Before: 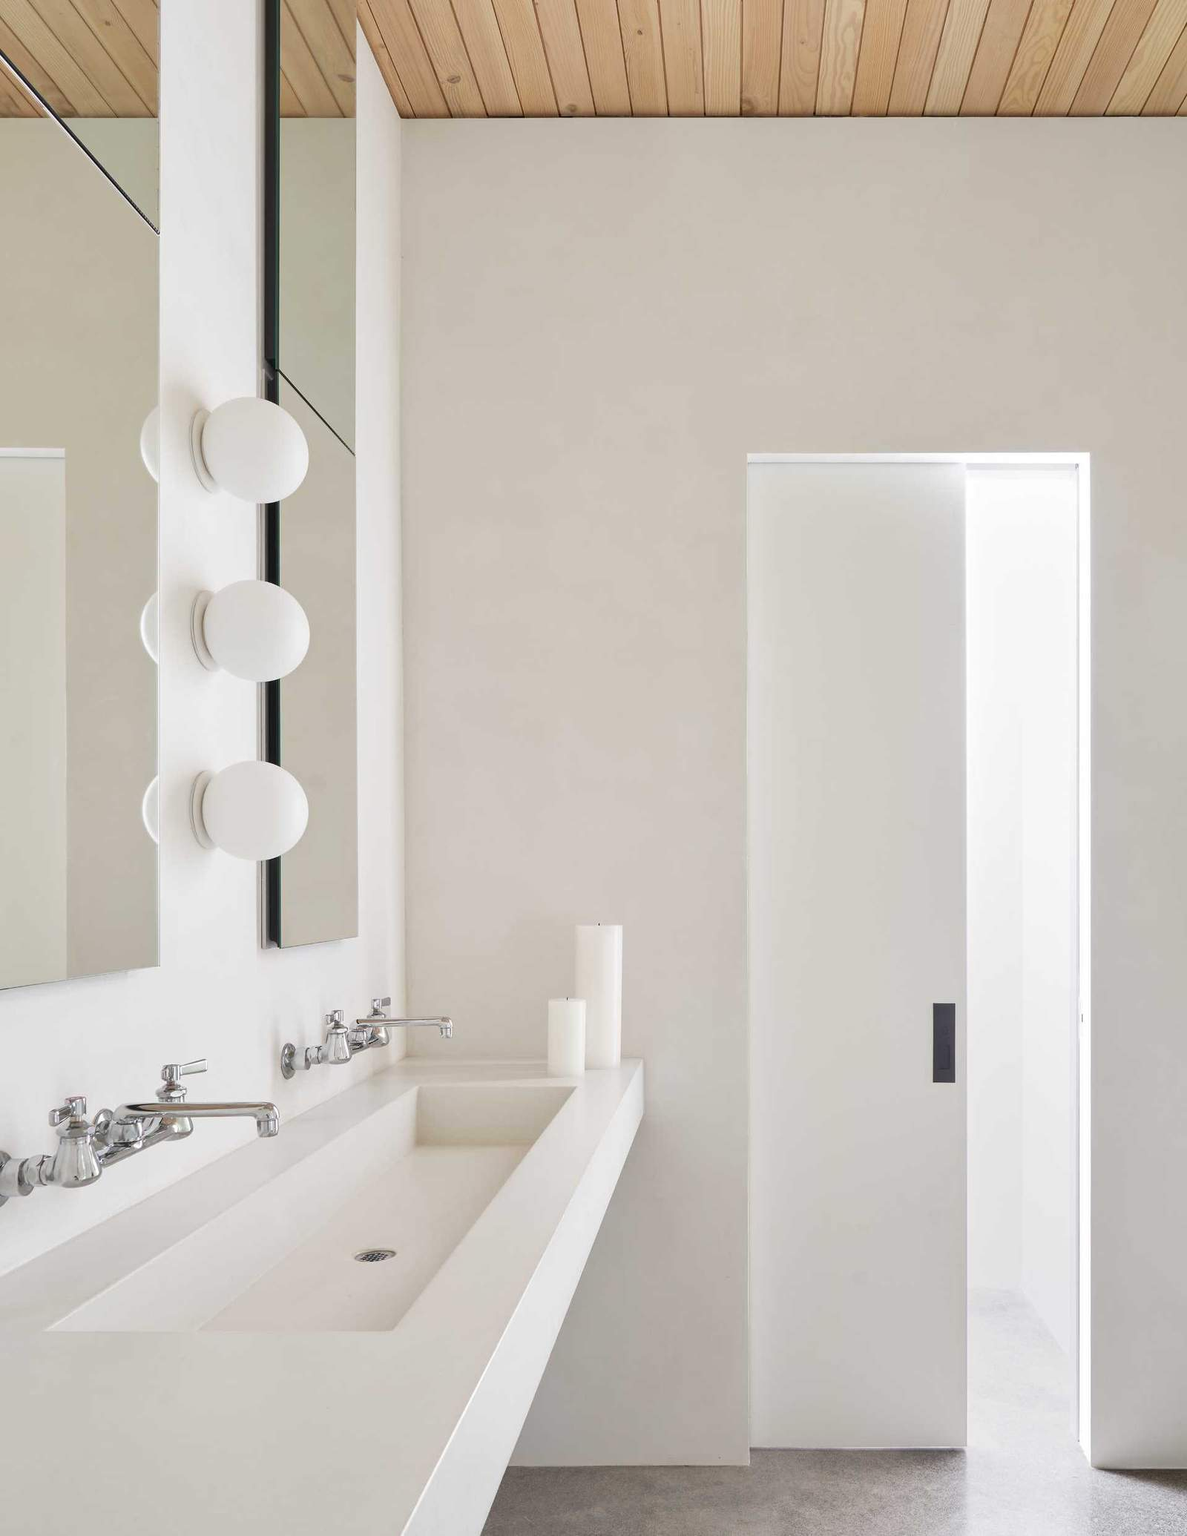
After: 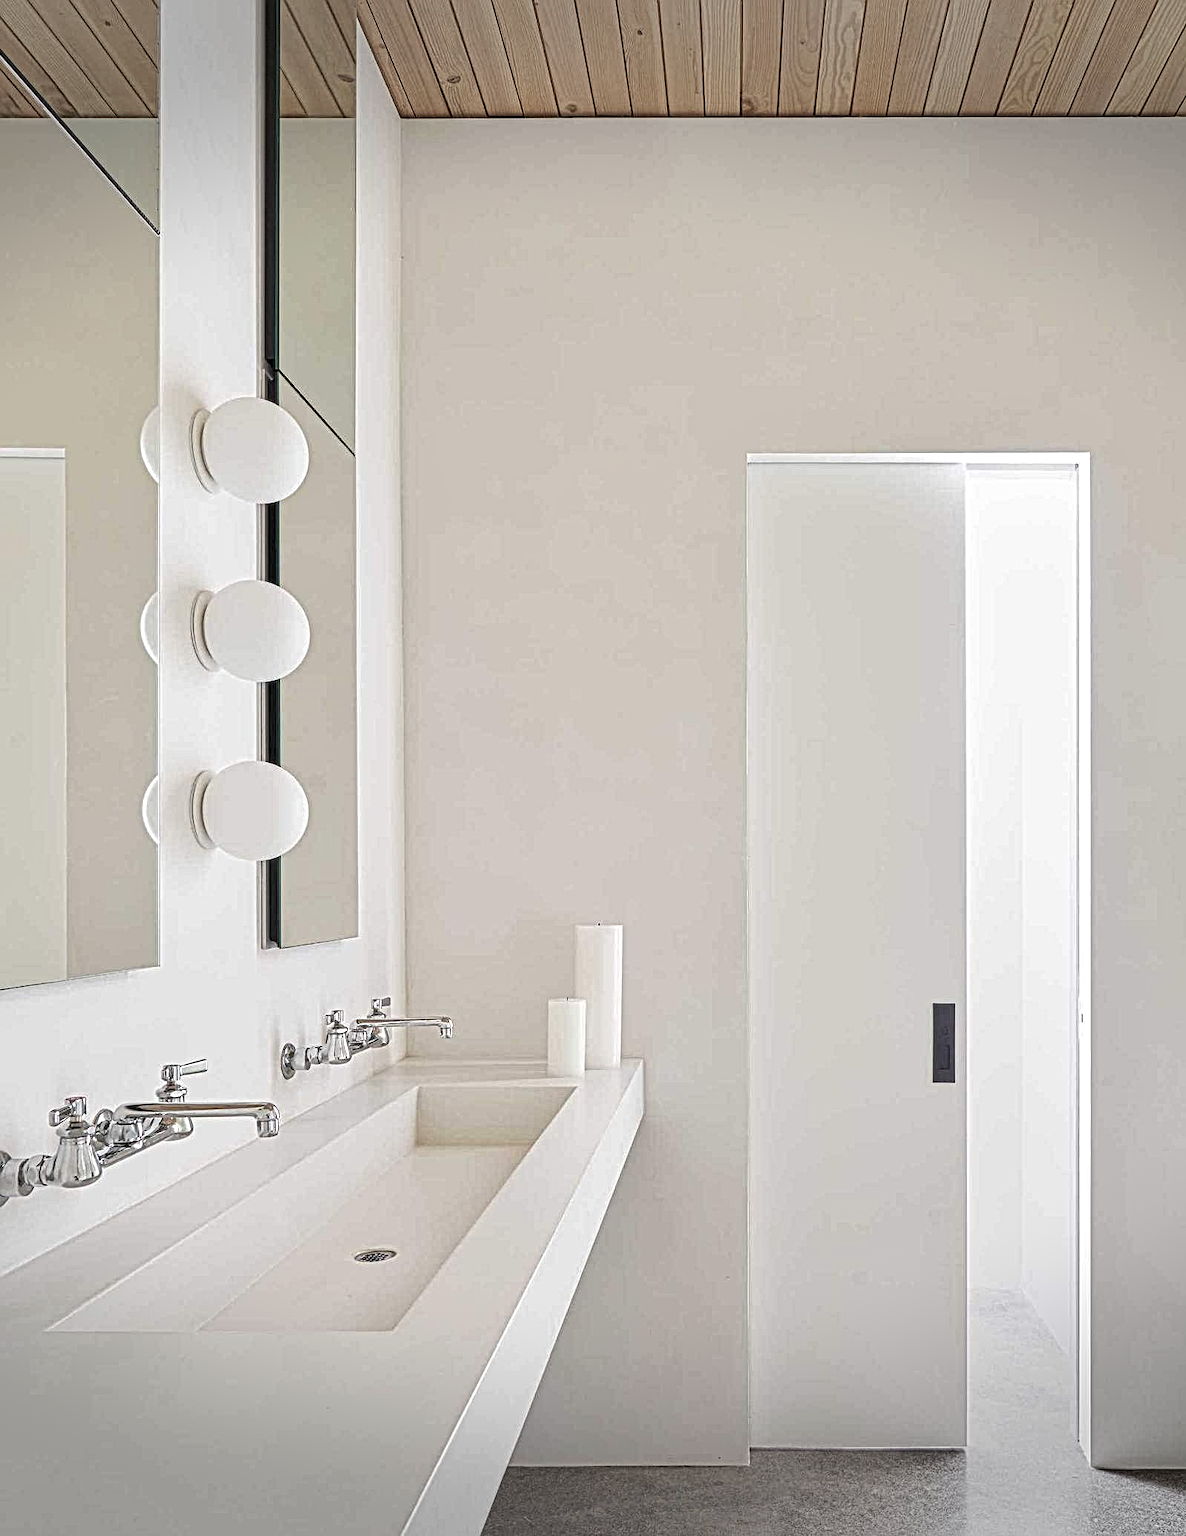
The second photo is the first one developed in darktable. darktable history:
local contrast: mode bilateral grid, contrast 20, coarseness 3, detail 300%, midtone range 0.2
tone equalizer: on, module defaults
vignetting: fall-off start 100%, brightness -0.406, saturation -0.3, width/height ratio 1.324, dithering 8-bit output, unbound false
